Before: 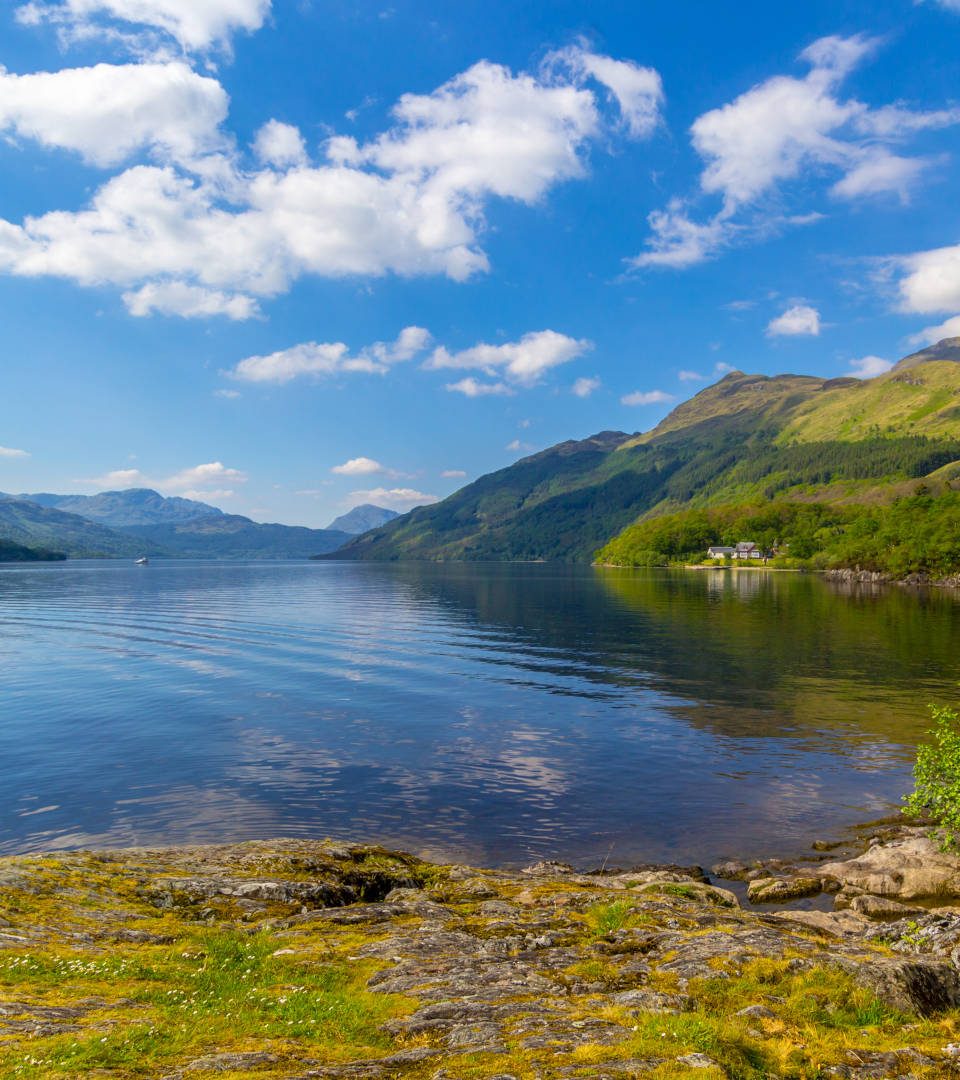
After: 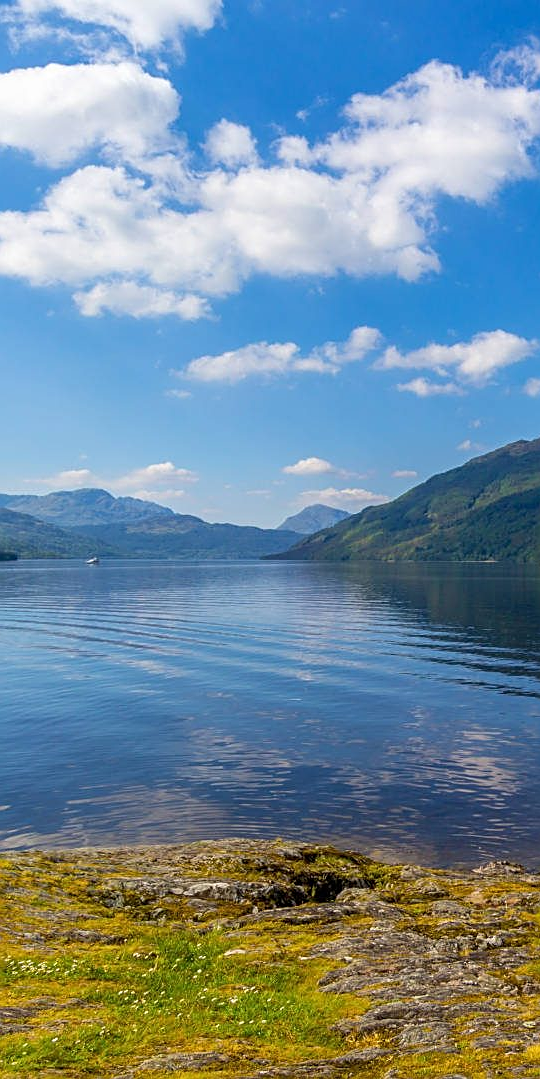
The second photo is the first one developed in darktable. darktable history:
crop: left 5.114%, right 38.589%
sharpen: on, module defaults
